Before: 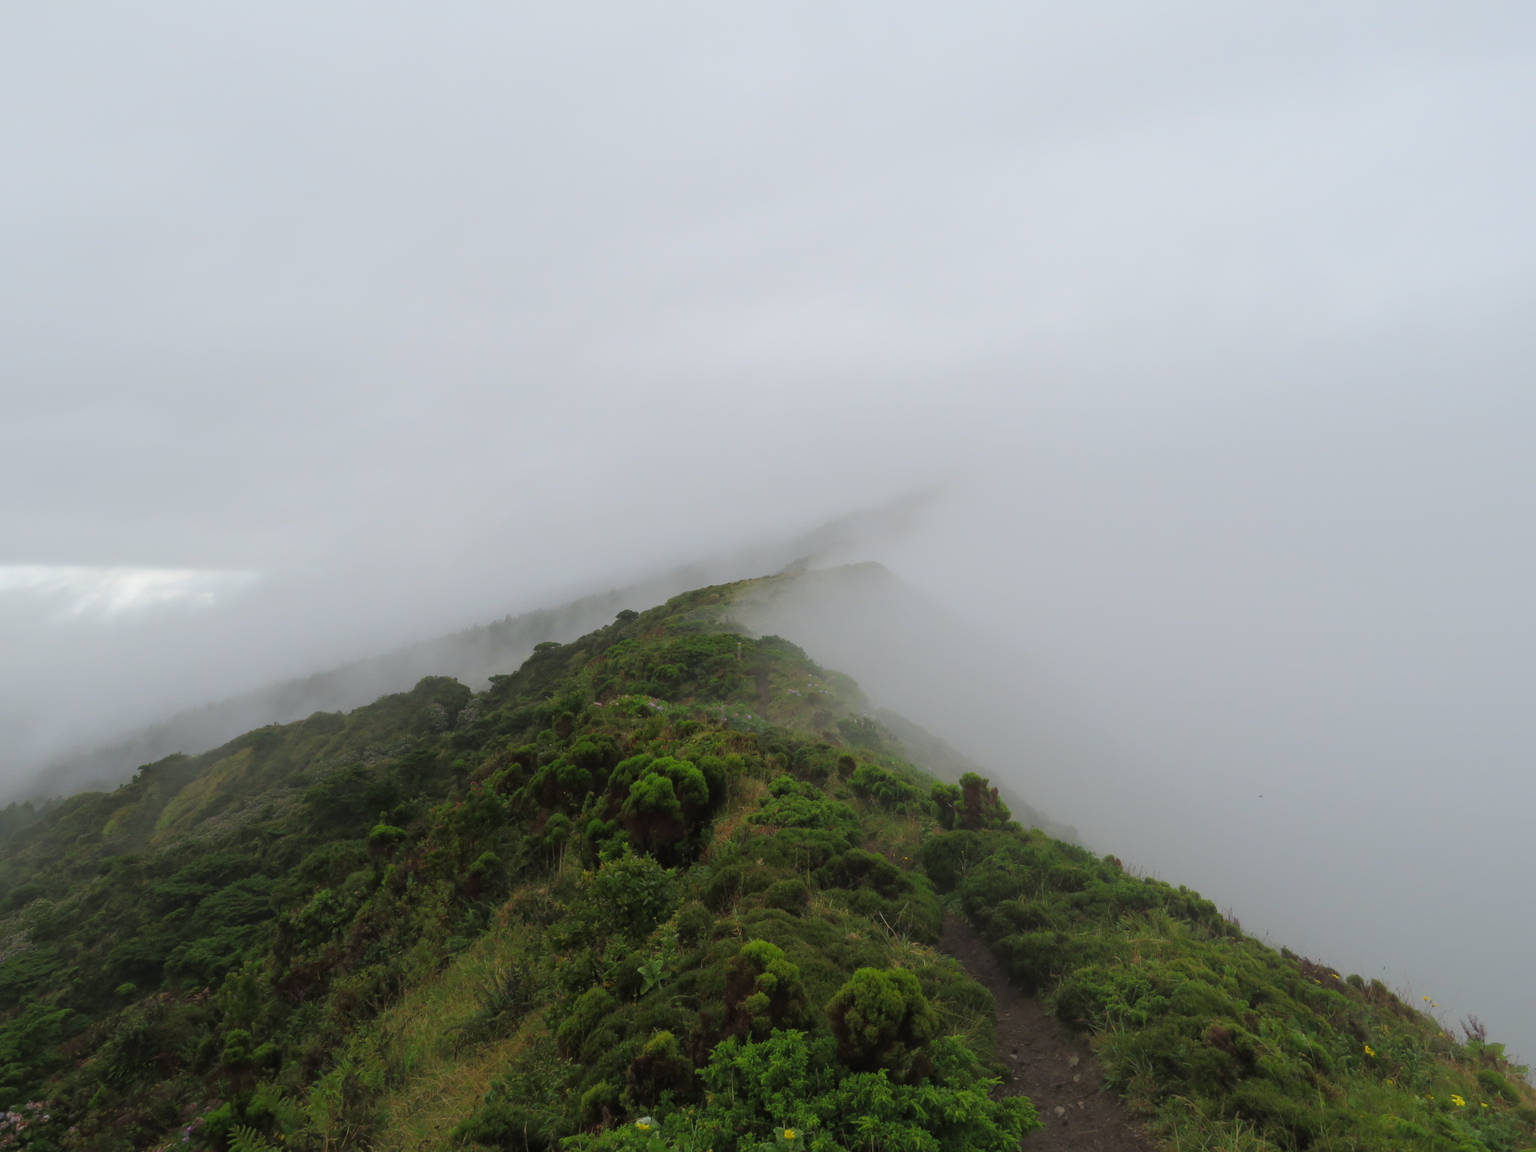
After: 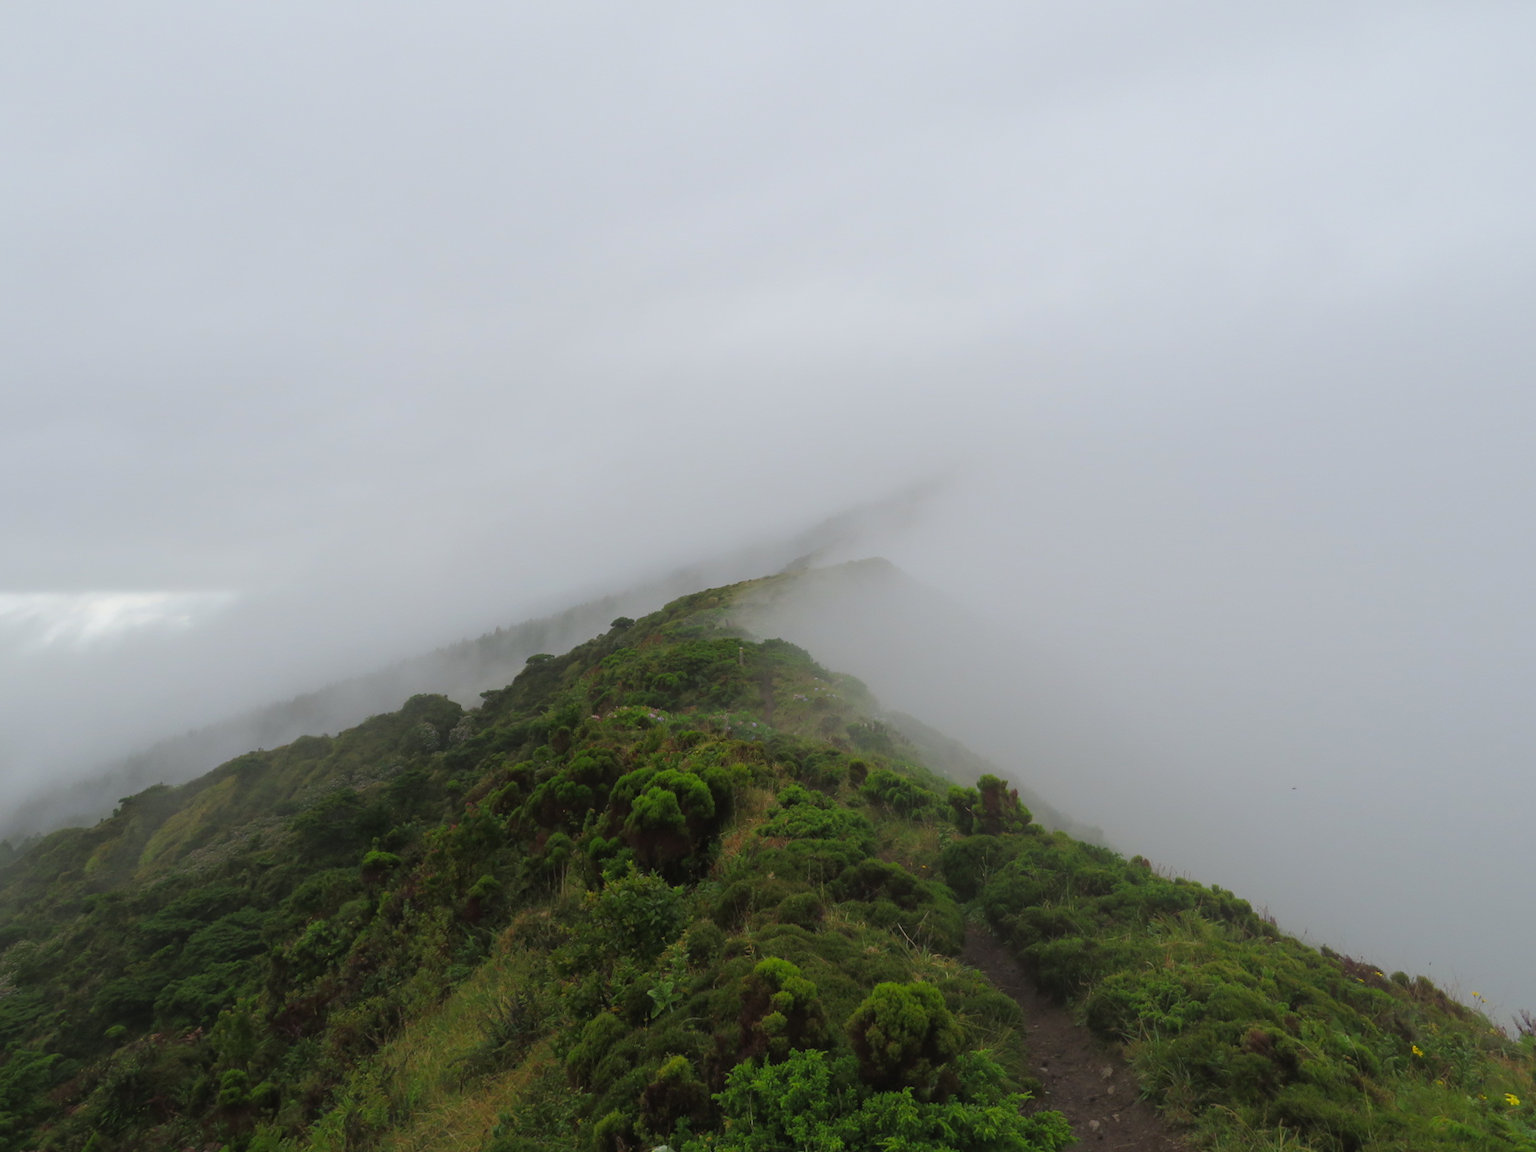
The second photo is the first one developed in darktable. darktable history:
rotate and perspective: rotation -2.12°, lens shift (vertical) 0.009, lens shift (horizontal) -0.008, automatic cropping original format, crop left 0.036, crop right 0.964, crop top 0.05, crop bottom 0.959
contrast brightness saturation: contrast -0.02, brightness -0.01, saturation 0.03
